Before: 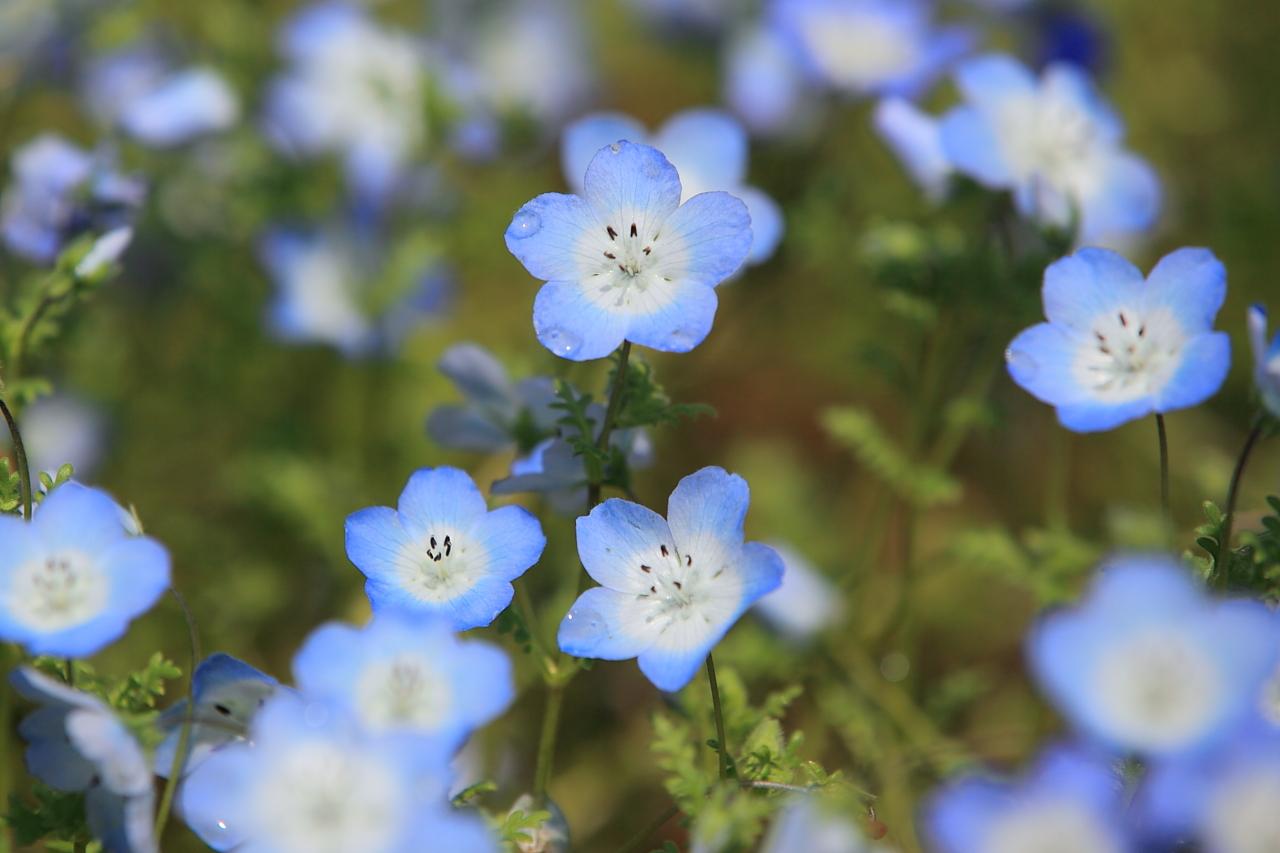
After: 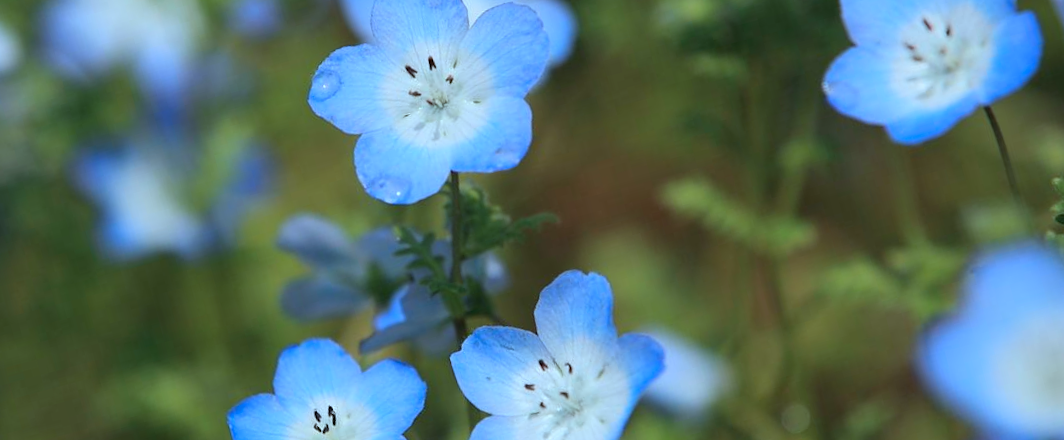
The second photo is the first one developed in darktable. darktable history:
crop: left 8.155%, top 6.611%, bottom 15.385%
color correction: highlights a* -10.04, highlights b* -10.37
white balance: red 0.984, blue 1.059
rotate and perspective: rotation -14.8°, crop left 0.1, crop right 0.903, crop top 0.25, crop bottom 0.748
